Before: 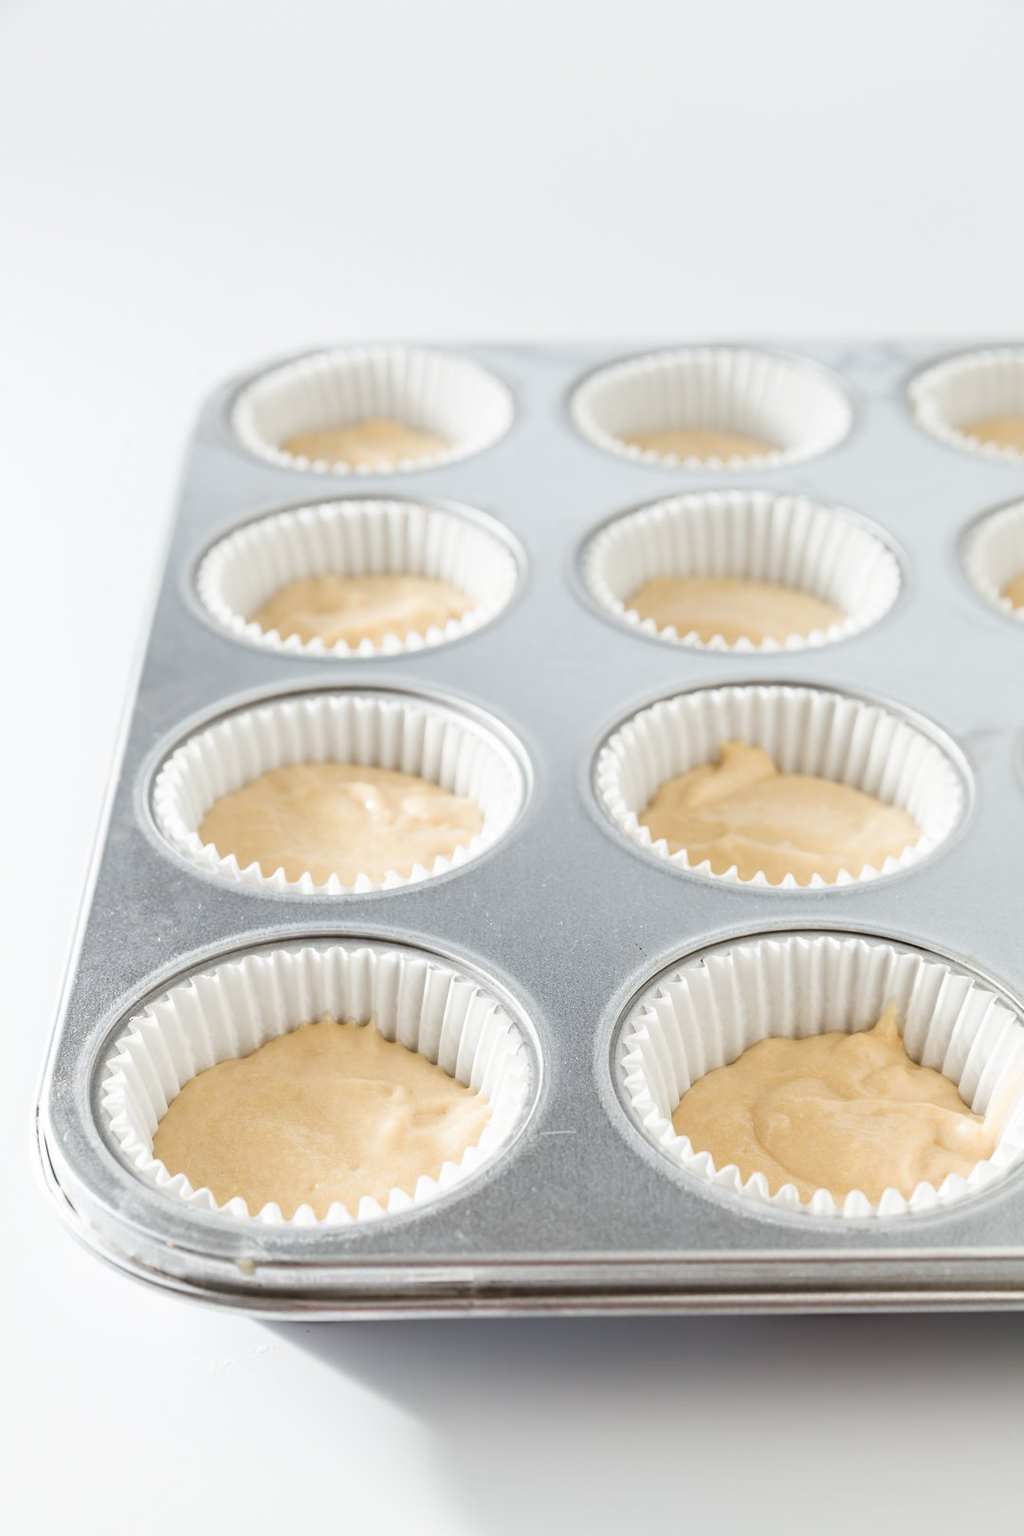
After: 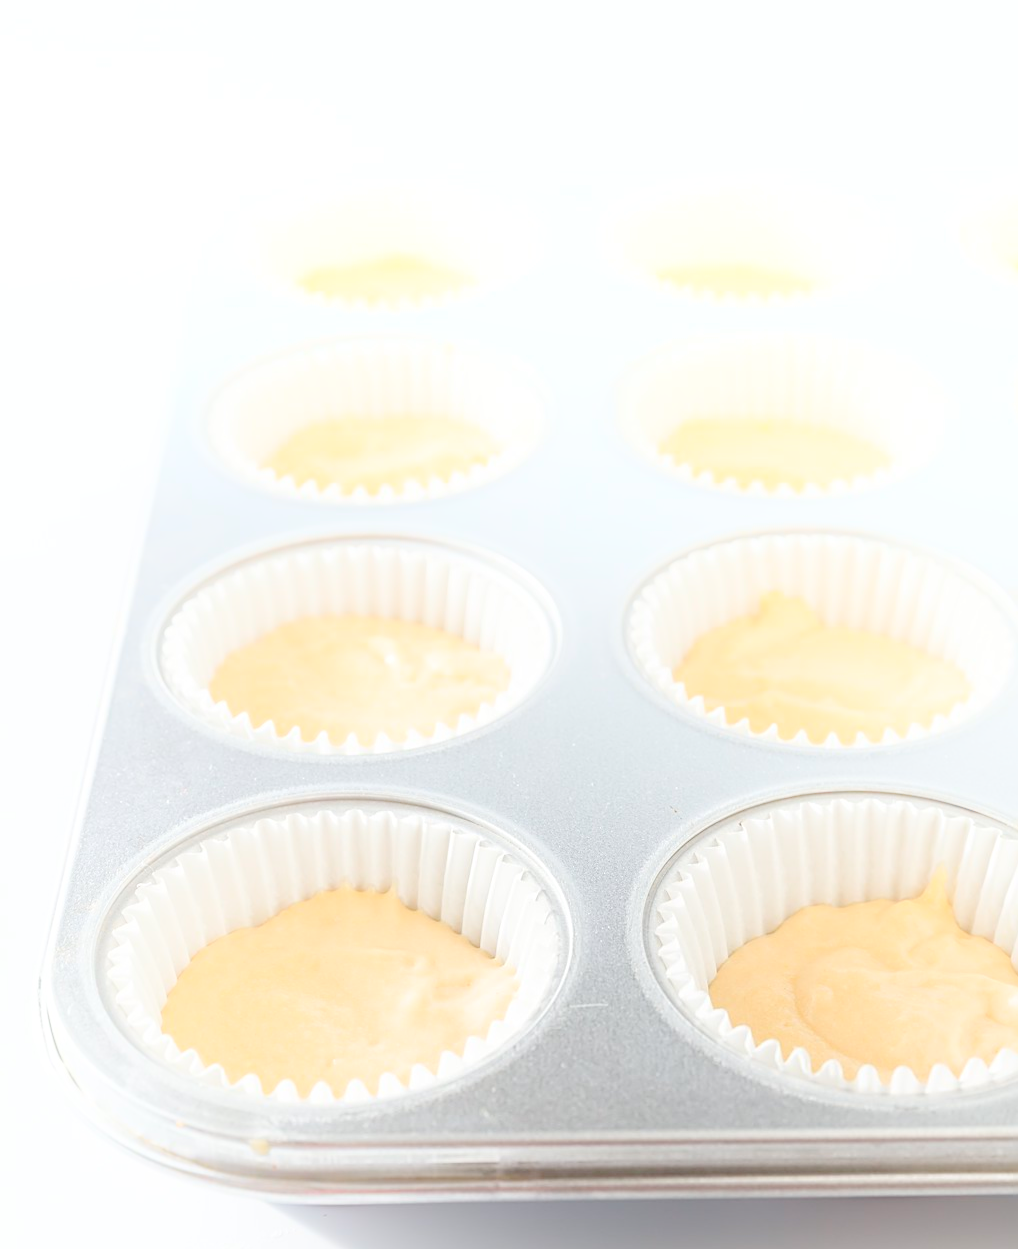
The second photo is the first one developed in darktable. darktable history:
exposure: black level correction 0.009, exposure 0.014 EV, compensate highlight preservation false
bloom: size 40%
sharpen: on, module defaults
crop and rotate: angle 0.03°, top 11.643%, right 5.651%, bottom 11.189%
